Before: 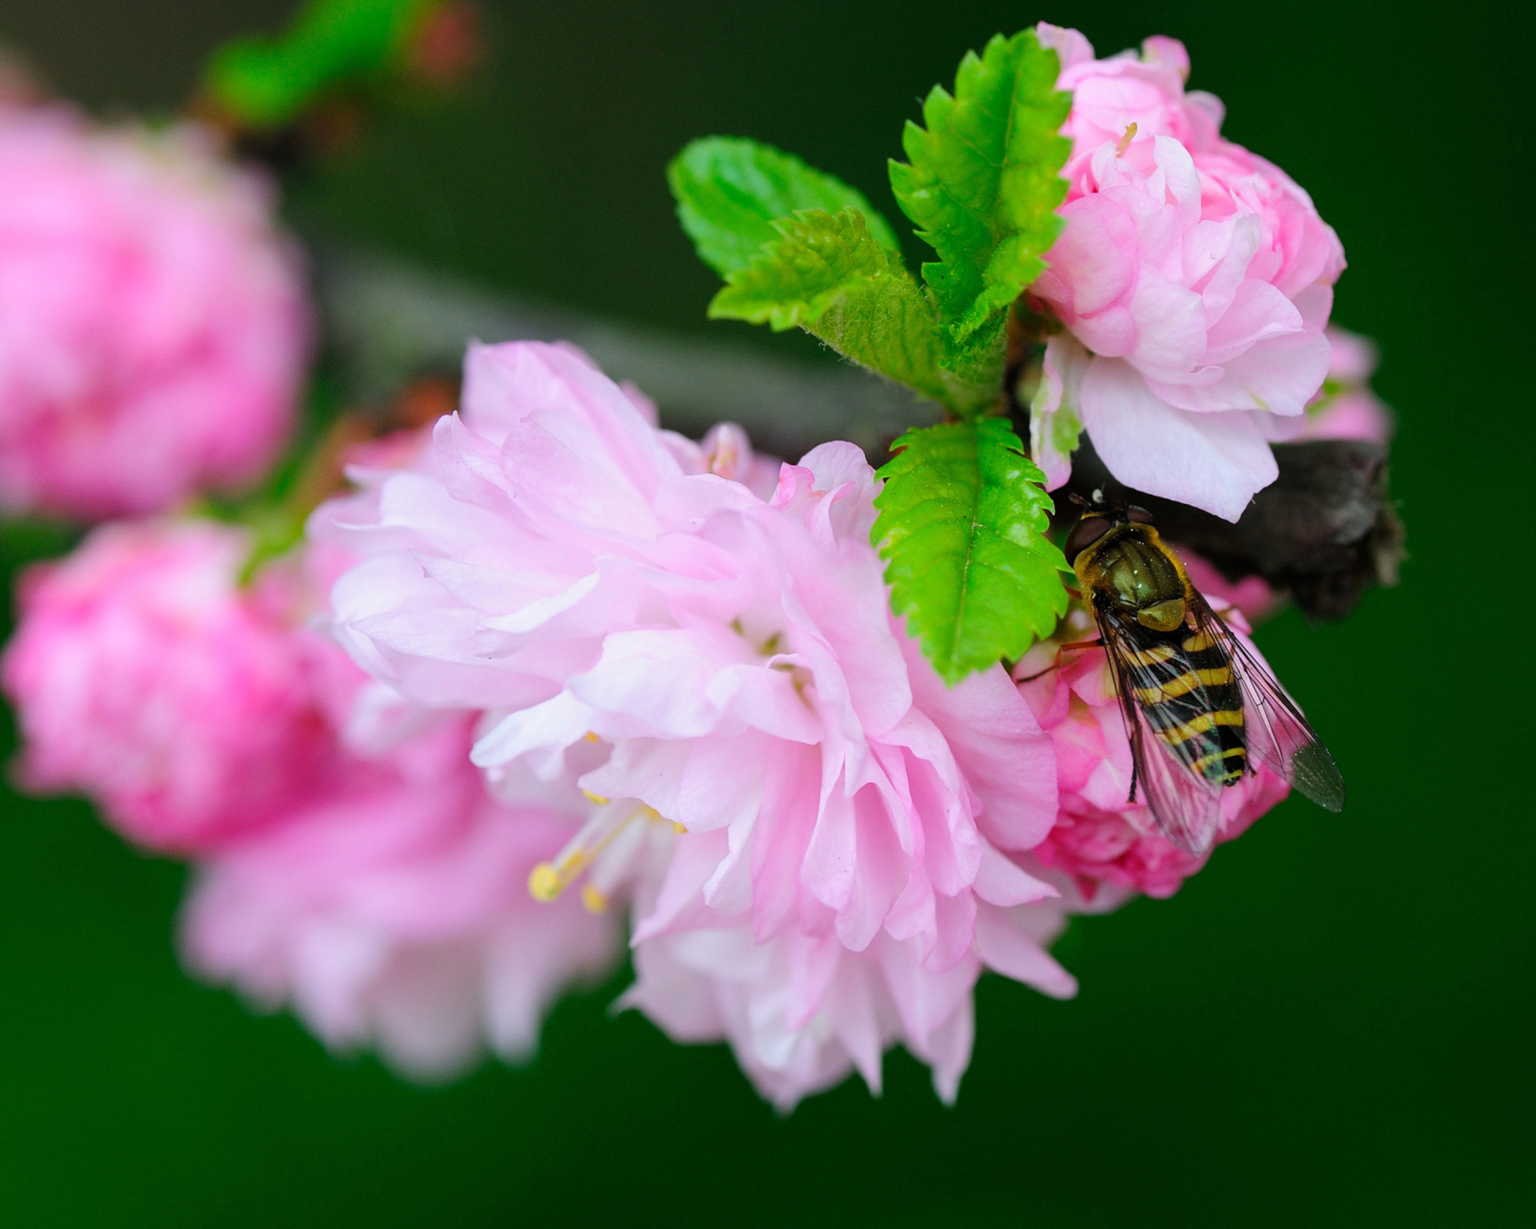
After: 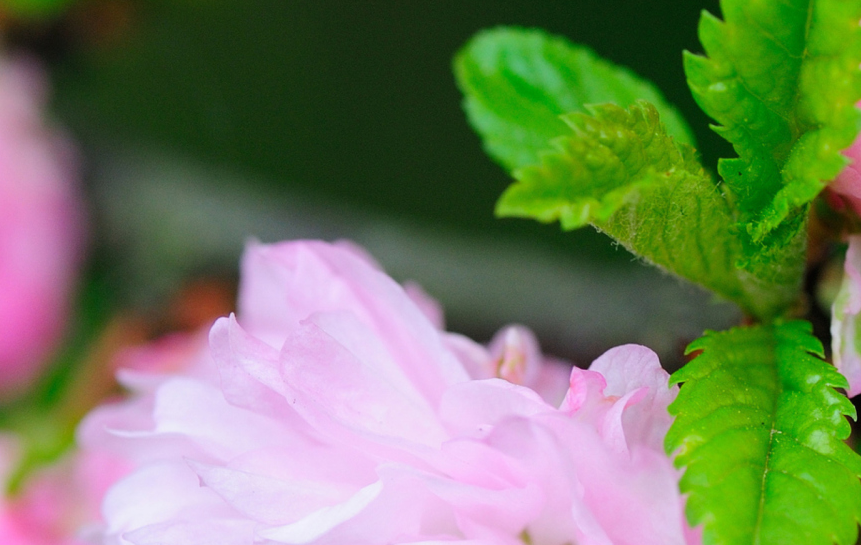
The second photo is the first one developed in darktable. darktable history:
crop: left 15.154%, top 9.062%, right 31.013%, bottom 48.285%
